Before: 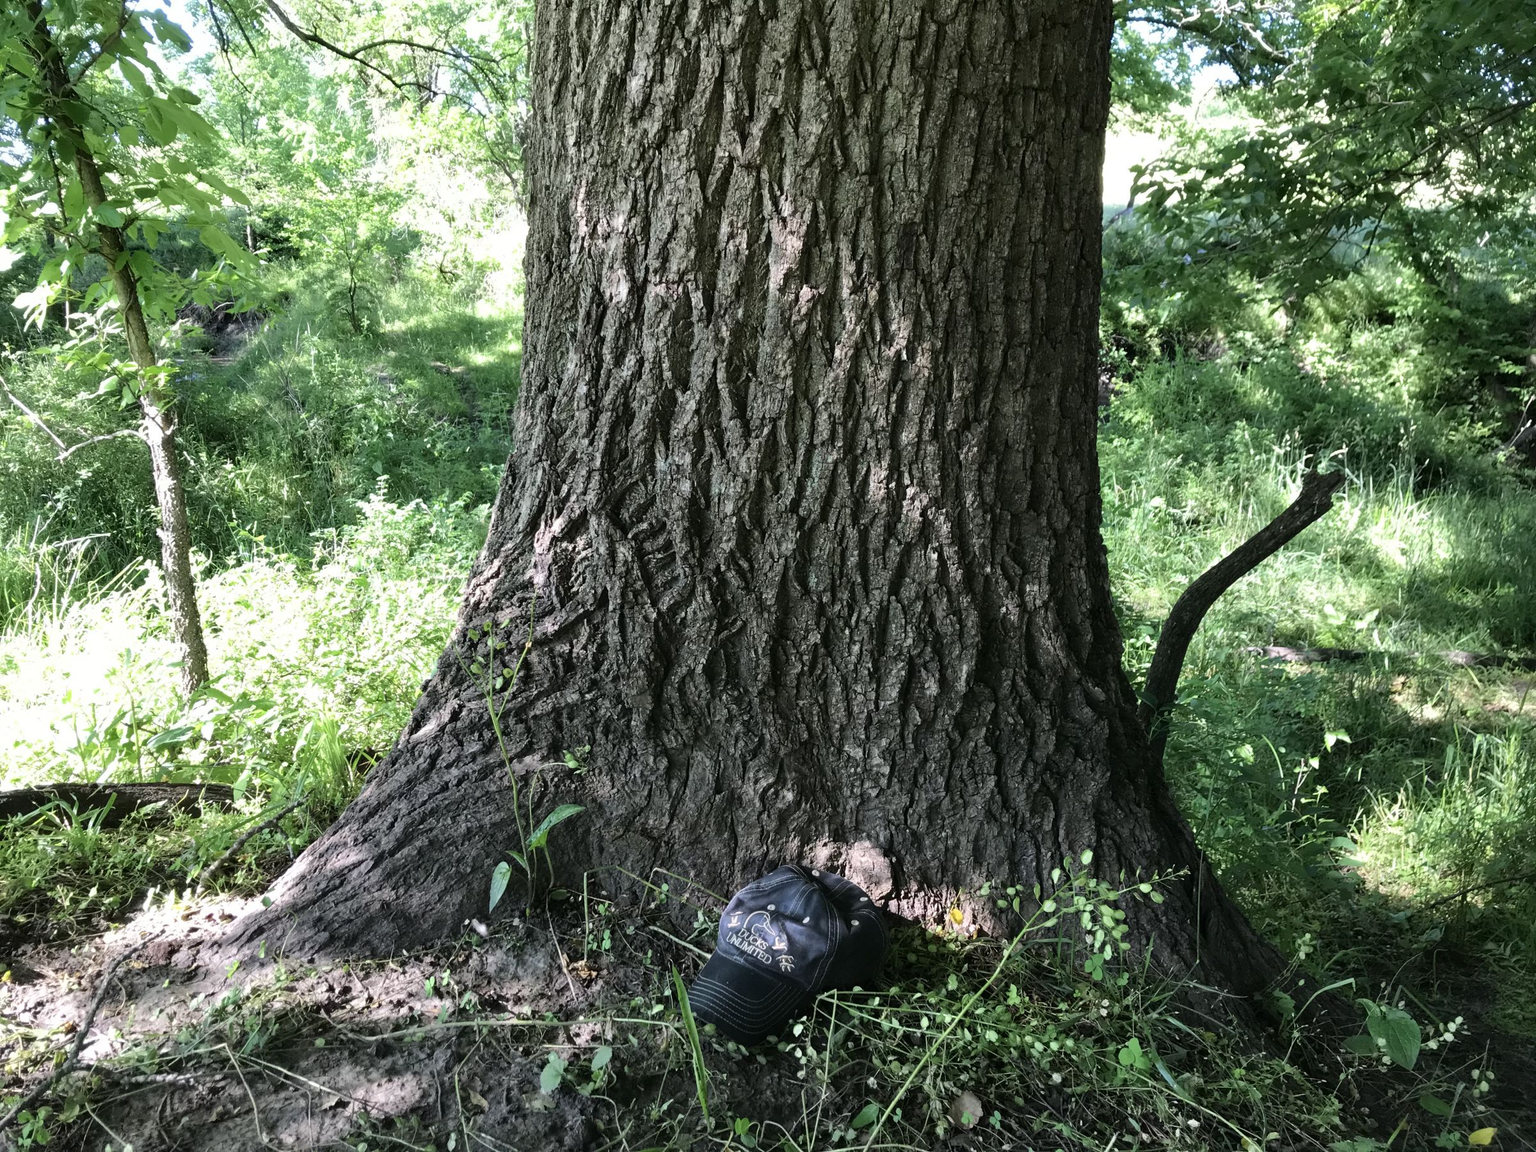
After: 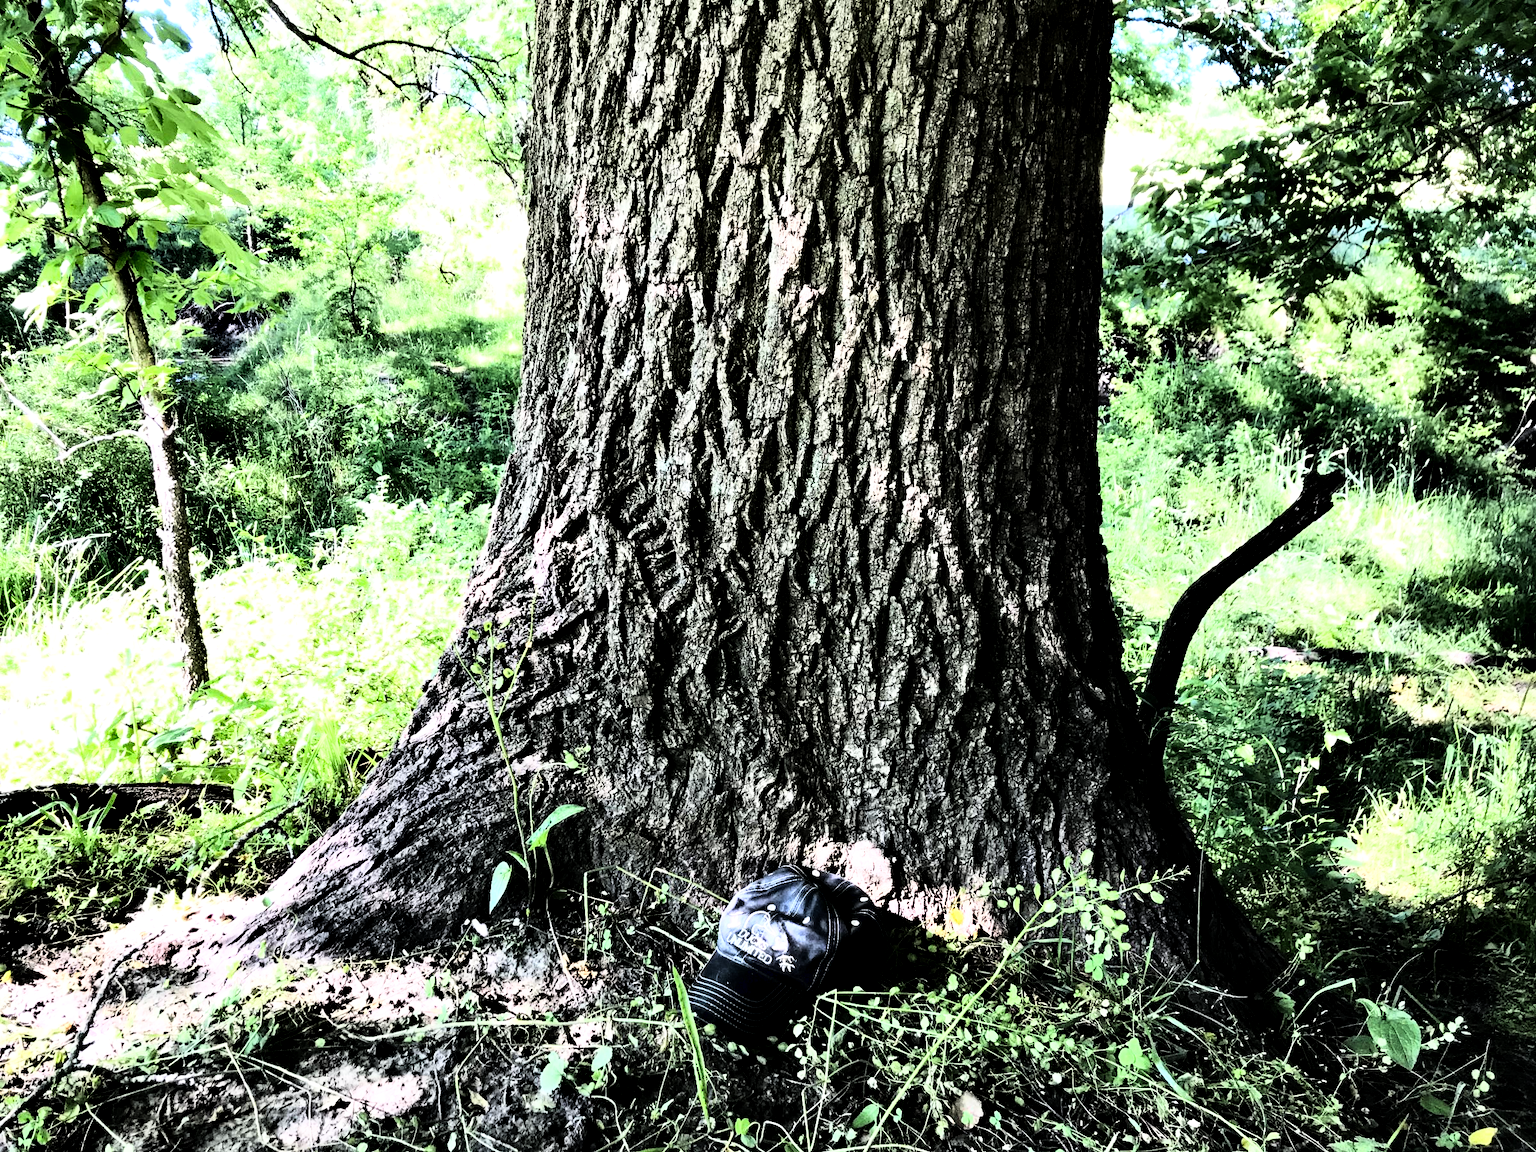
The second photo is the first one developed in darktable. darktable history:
rgb curve: curves: ch0 [(0, 0) (0.21, 0.15) (0.24, 0.21) (0.5, 0.75) (0.75, 0.96) (0.89, 0.99) (1, 1)]; ch1 [(0, 0.02) (0.21, 0.13) (0.25, 0.2) (0.5, 0.67) (0.75, 0.9) (0.89, 0.97) (1, 1)]; ch2 [(0, 0.02) (0.21, 0.13) (0.25, 0.2) (0.5, 0.67) (0.75, 0.9) (0.89, 0.97) (1, 1)], compensate middle gray true
contrast equalizer: octaves 7, y [[0.627 ×6], [0.563 ×6], [0 ×6], [0 ×6], [0 ×6]]
